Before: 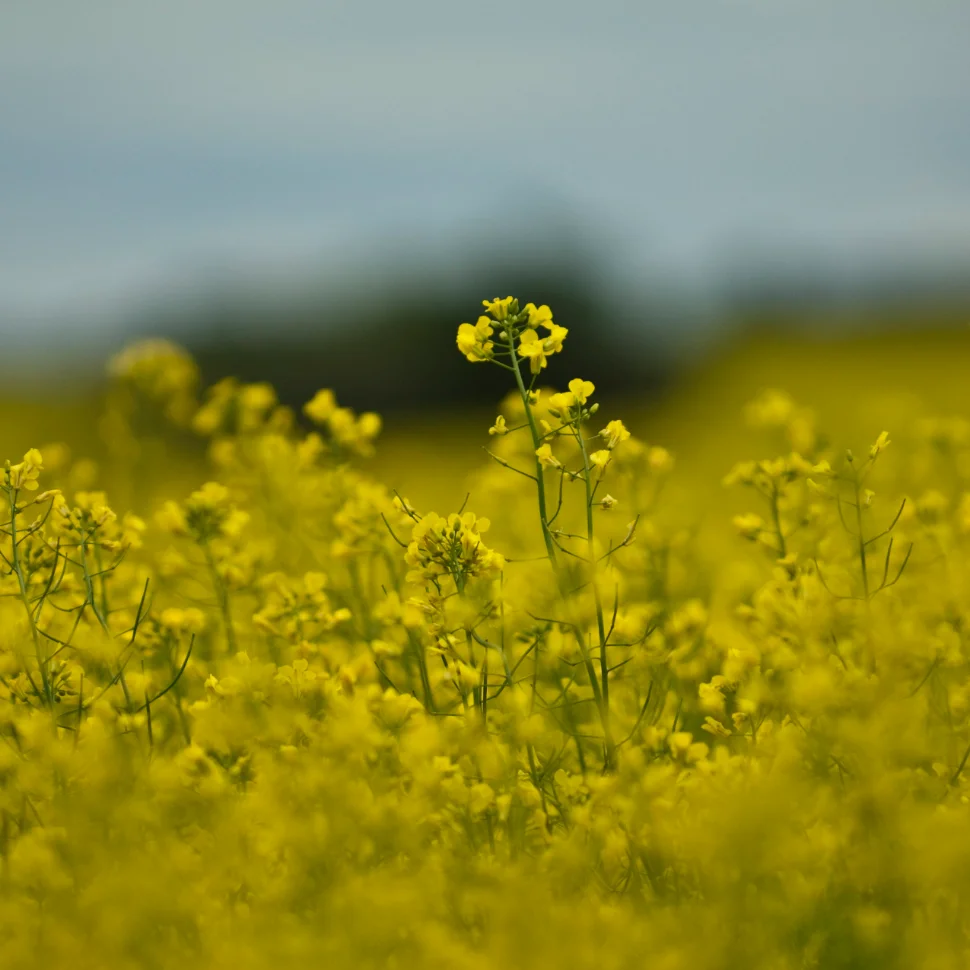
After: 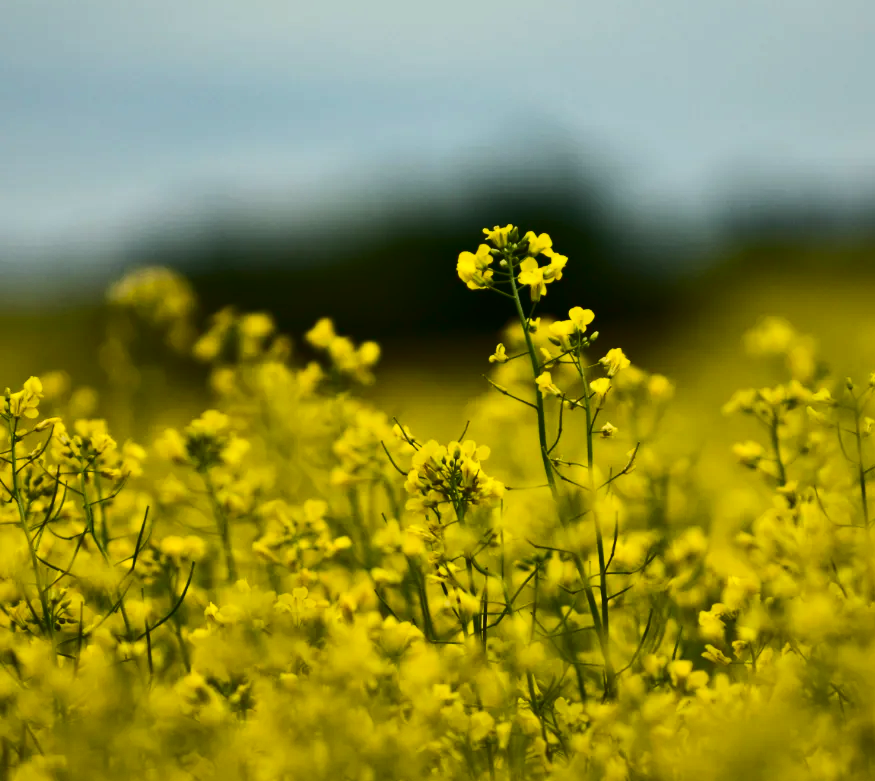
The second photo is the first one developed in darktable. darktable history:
crop: top 7.49%, right 9.717%, bottom 11.943%
contrast brightness saturation: contrast 0.32, brightness -0.08, saturation 0.17
